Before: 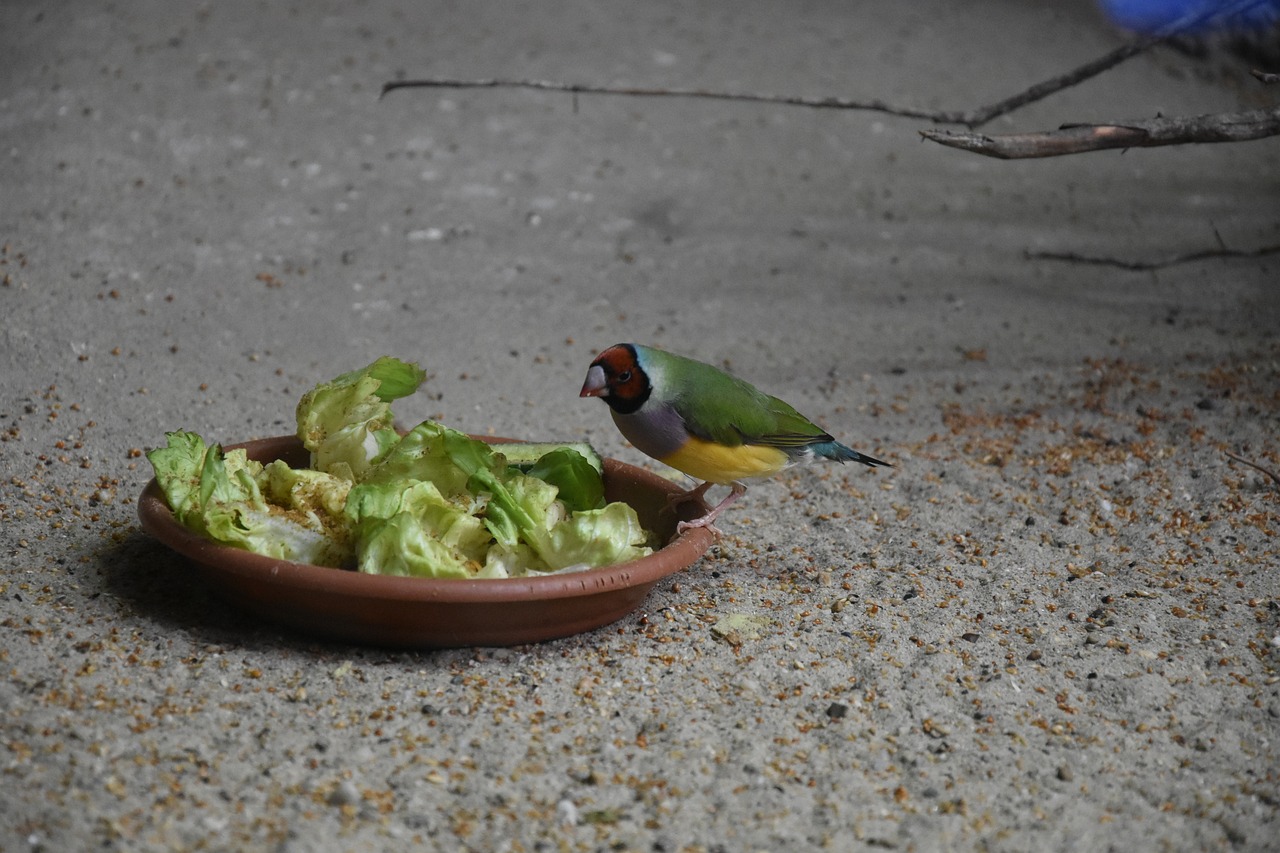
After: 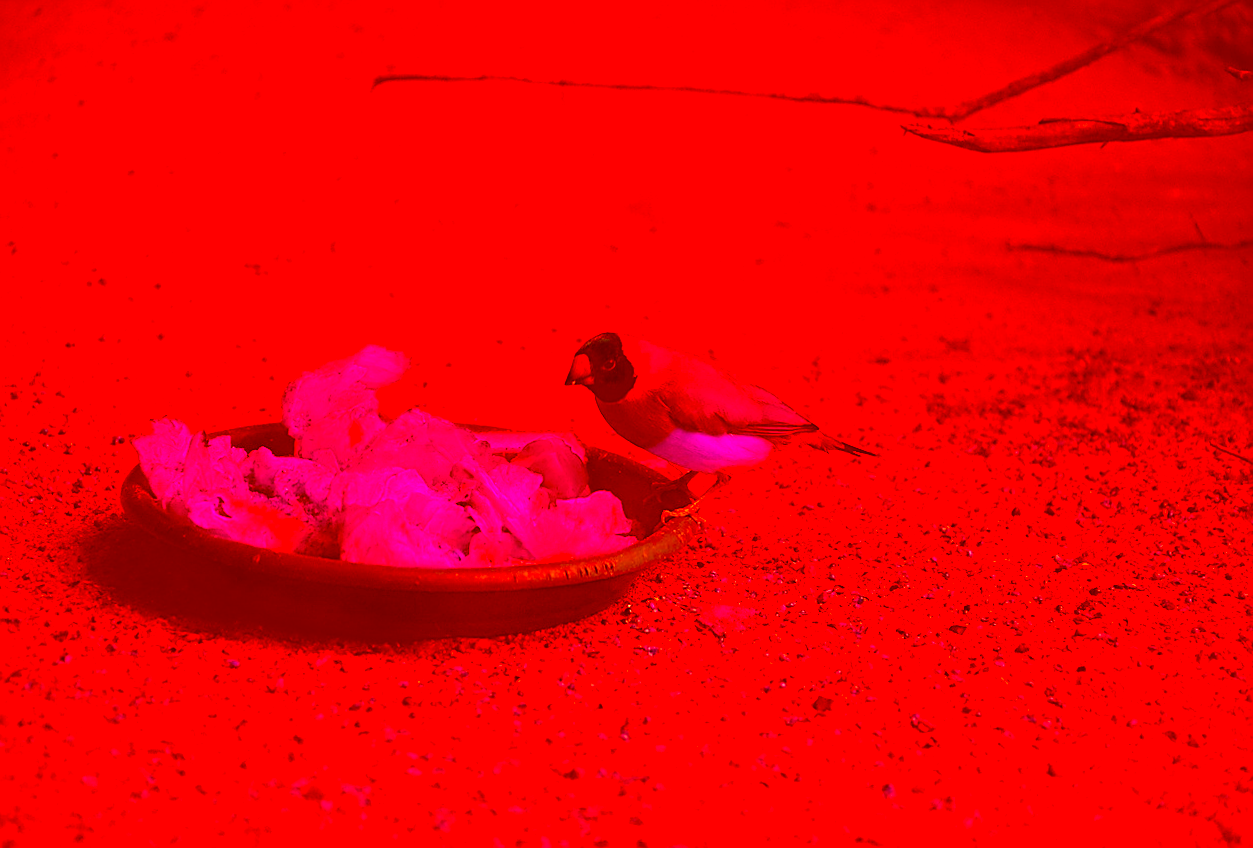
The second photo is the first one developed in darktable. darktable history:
color correction: highlights a* -39.68, highlights b* -40, shadows a* -40, shadows b* -40, saturation -3
rotate and perspective: rotation 0.226°, lens shift (vertical) -0.042, crop left 0.023, crop right 0.982, crop top 0.006, crop bottom 0.994
sharpen: amount 0.901
